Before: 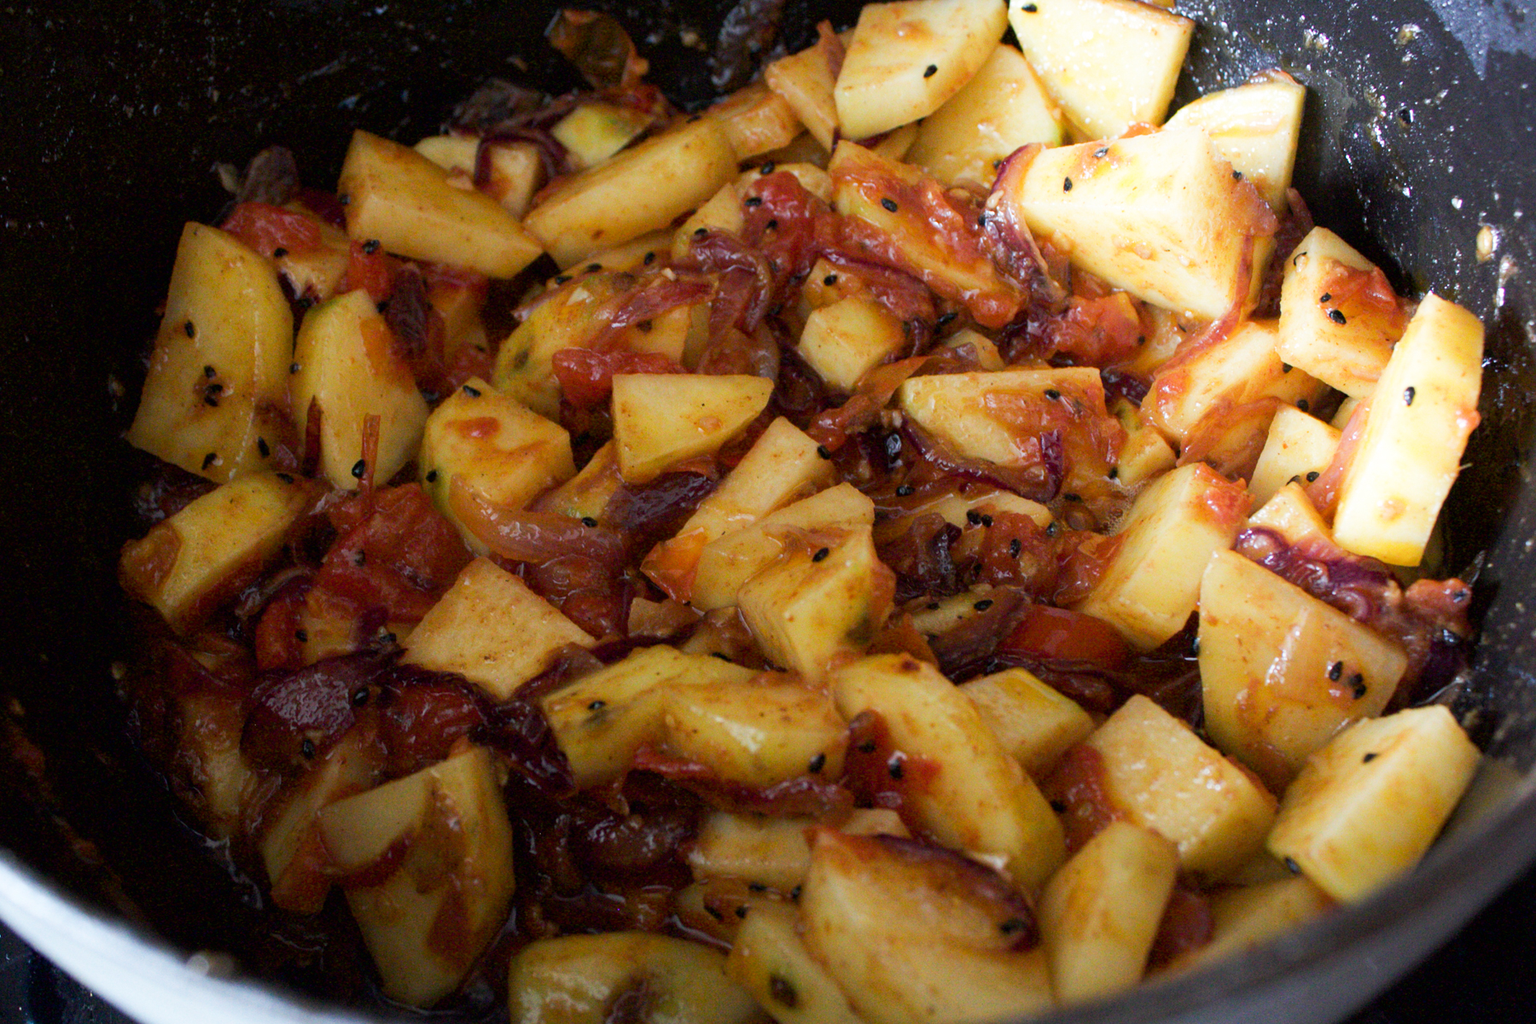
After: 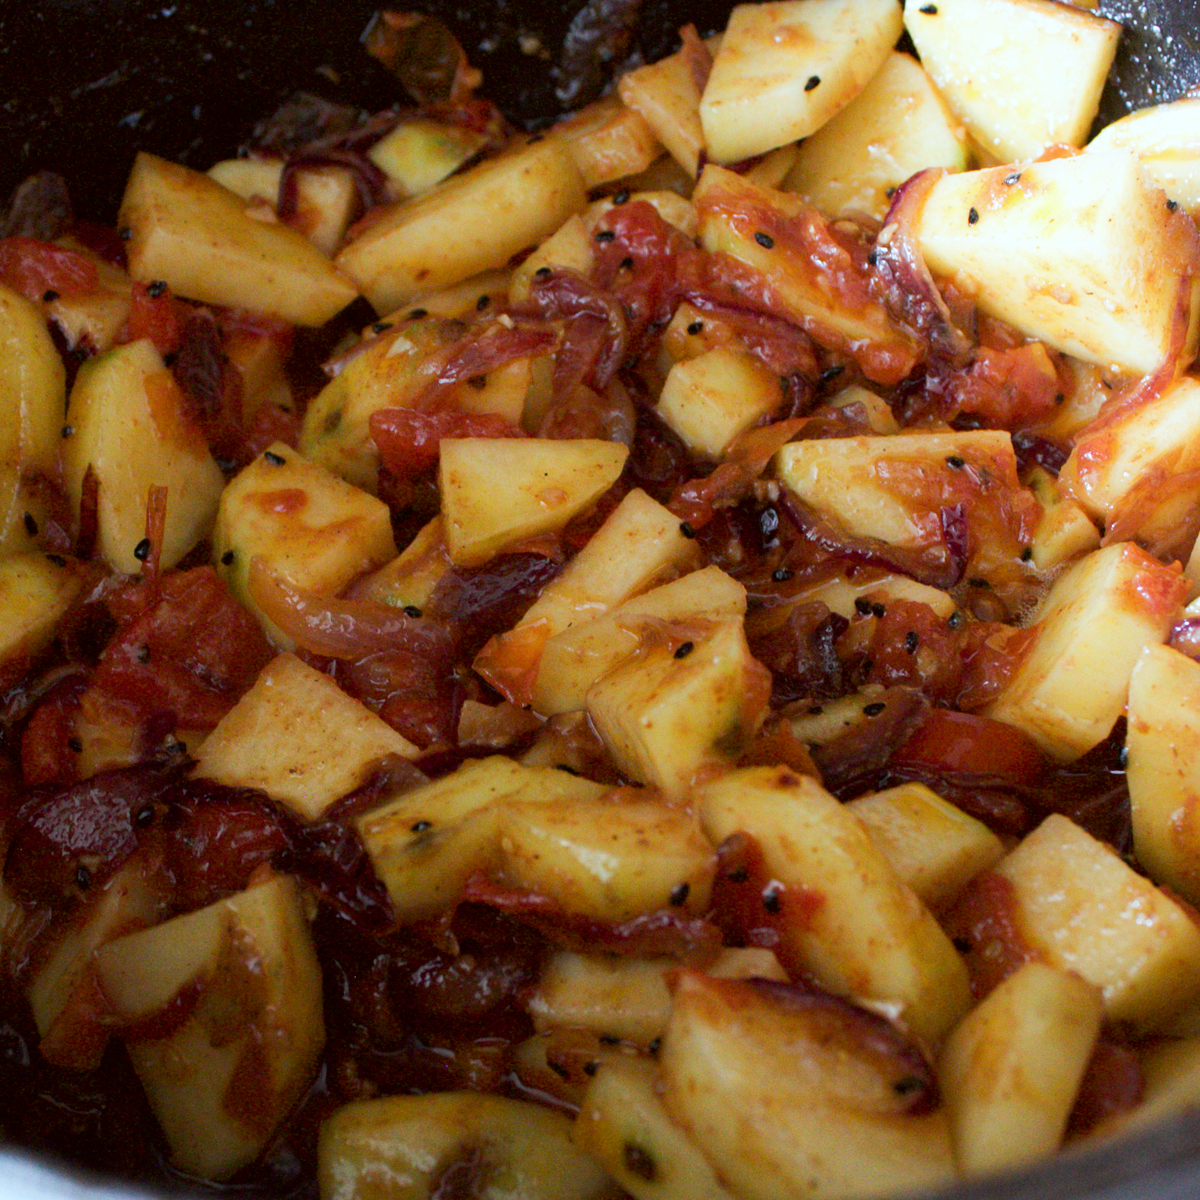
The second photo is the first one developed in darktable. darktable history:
color correction: highlights a* -3.28, highlights b* -6.24, shadows a* 3.1, shadows b* 5.19
crop and rotate: left 15.446%, right 17.836%
